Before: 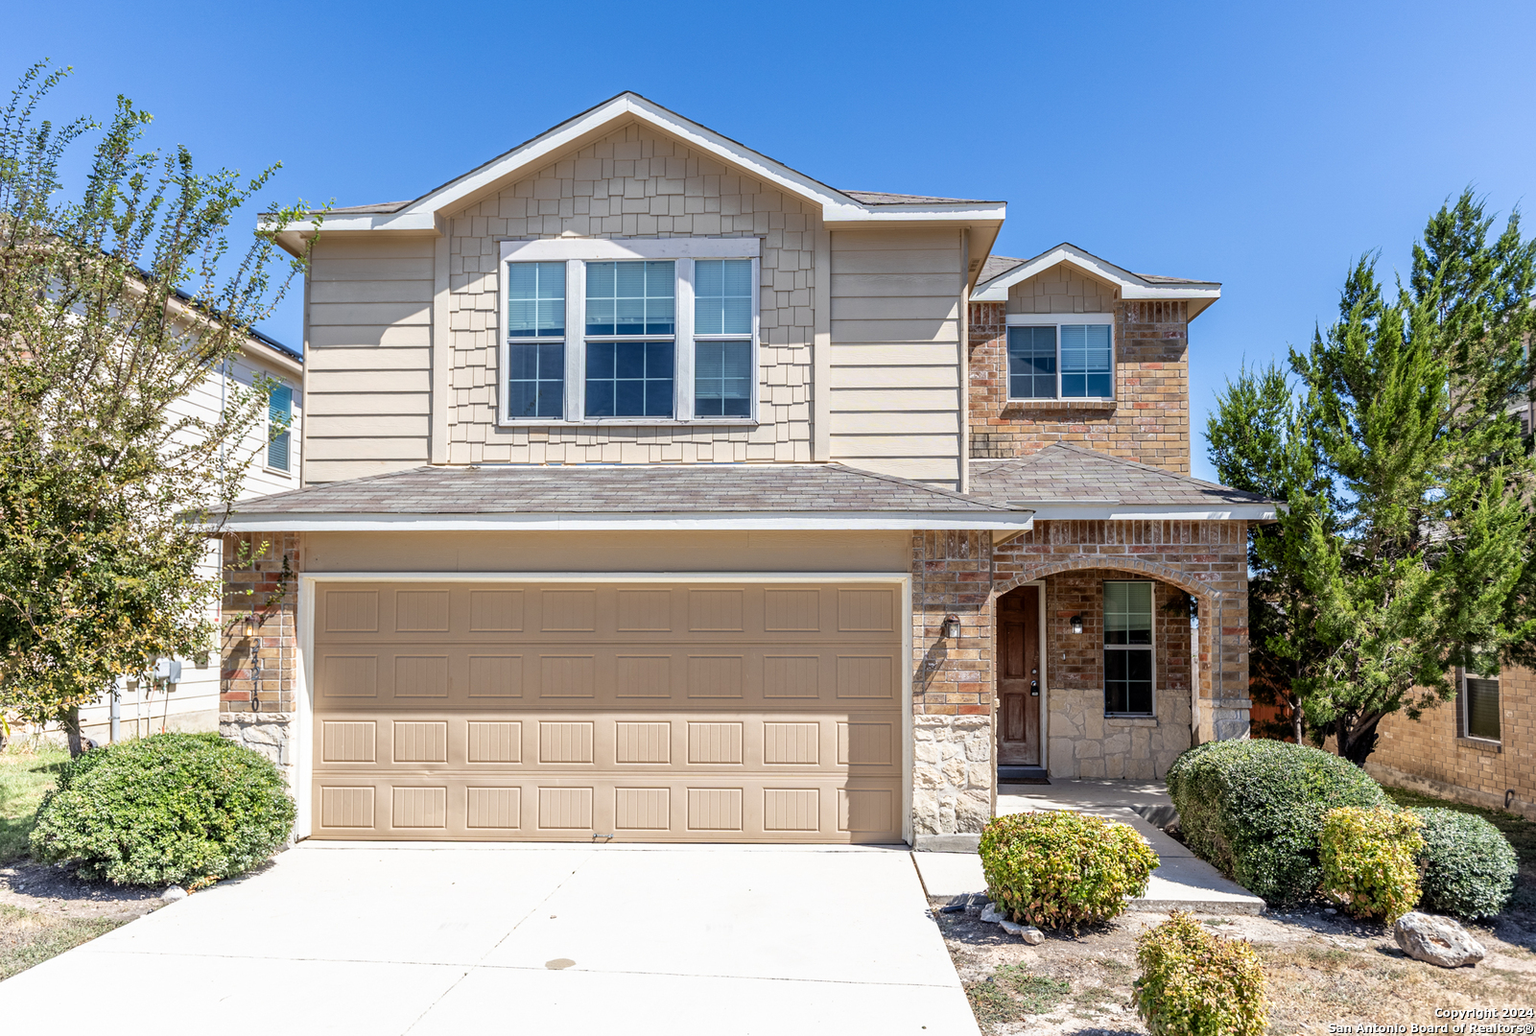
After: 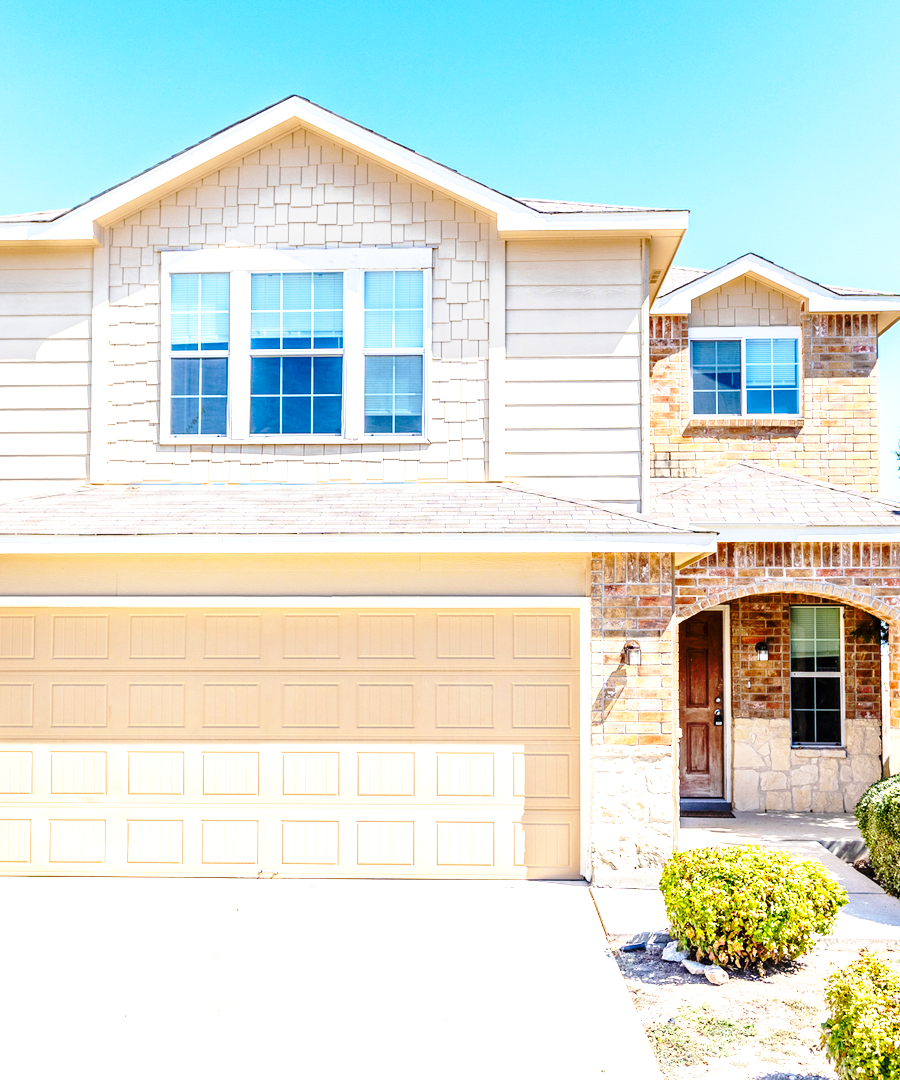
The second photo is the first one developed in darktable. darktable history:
exposure: black level correction 0, exposure 1.015 EV, compensate exposure bias true, compensate highlight preservation false
base curve: curves: ch0 [(0, 0) (0.036, 0.037) (0.121, 0.228) (0.46, 0.76) (0.859, 0.983) (1, 1)], preserve colors none
color balance rgb: perceptual saturation grading › global saturation 20%, global vibrance 20%
crop and rotate: left 22.516%, right 21.234%
